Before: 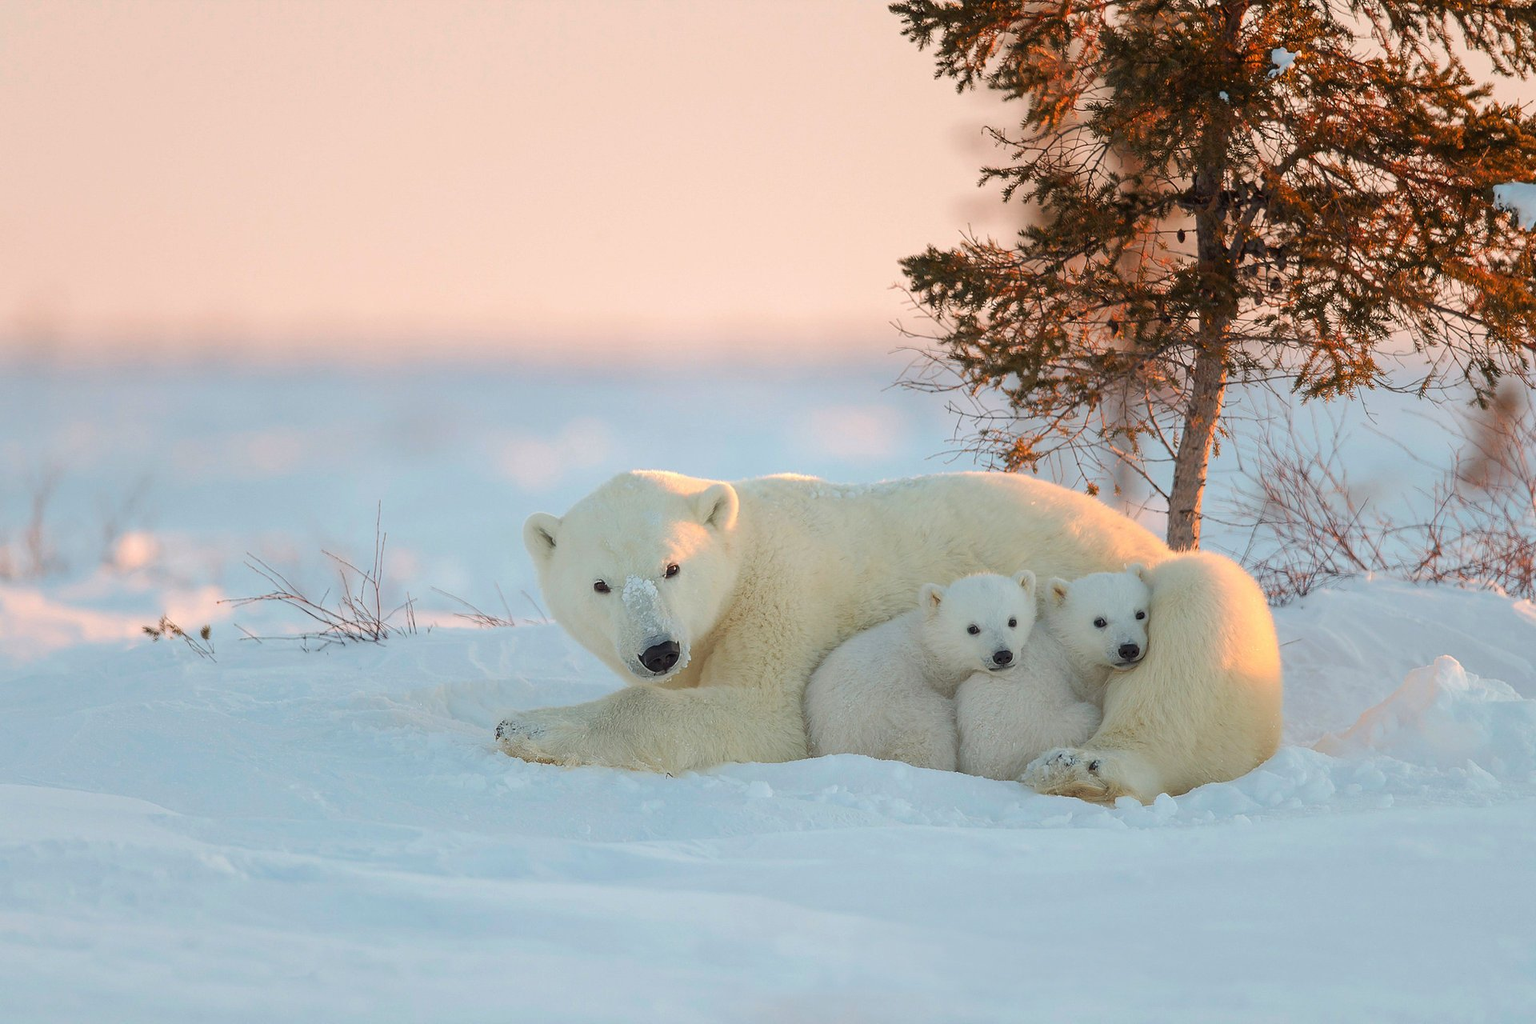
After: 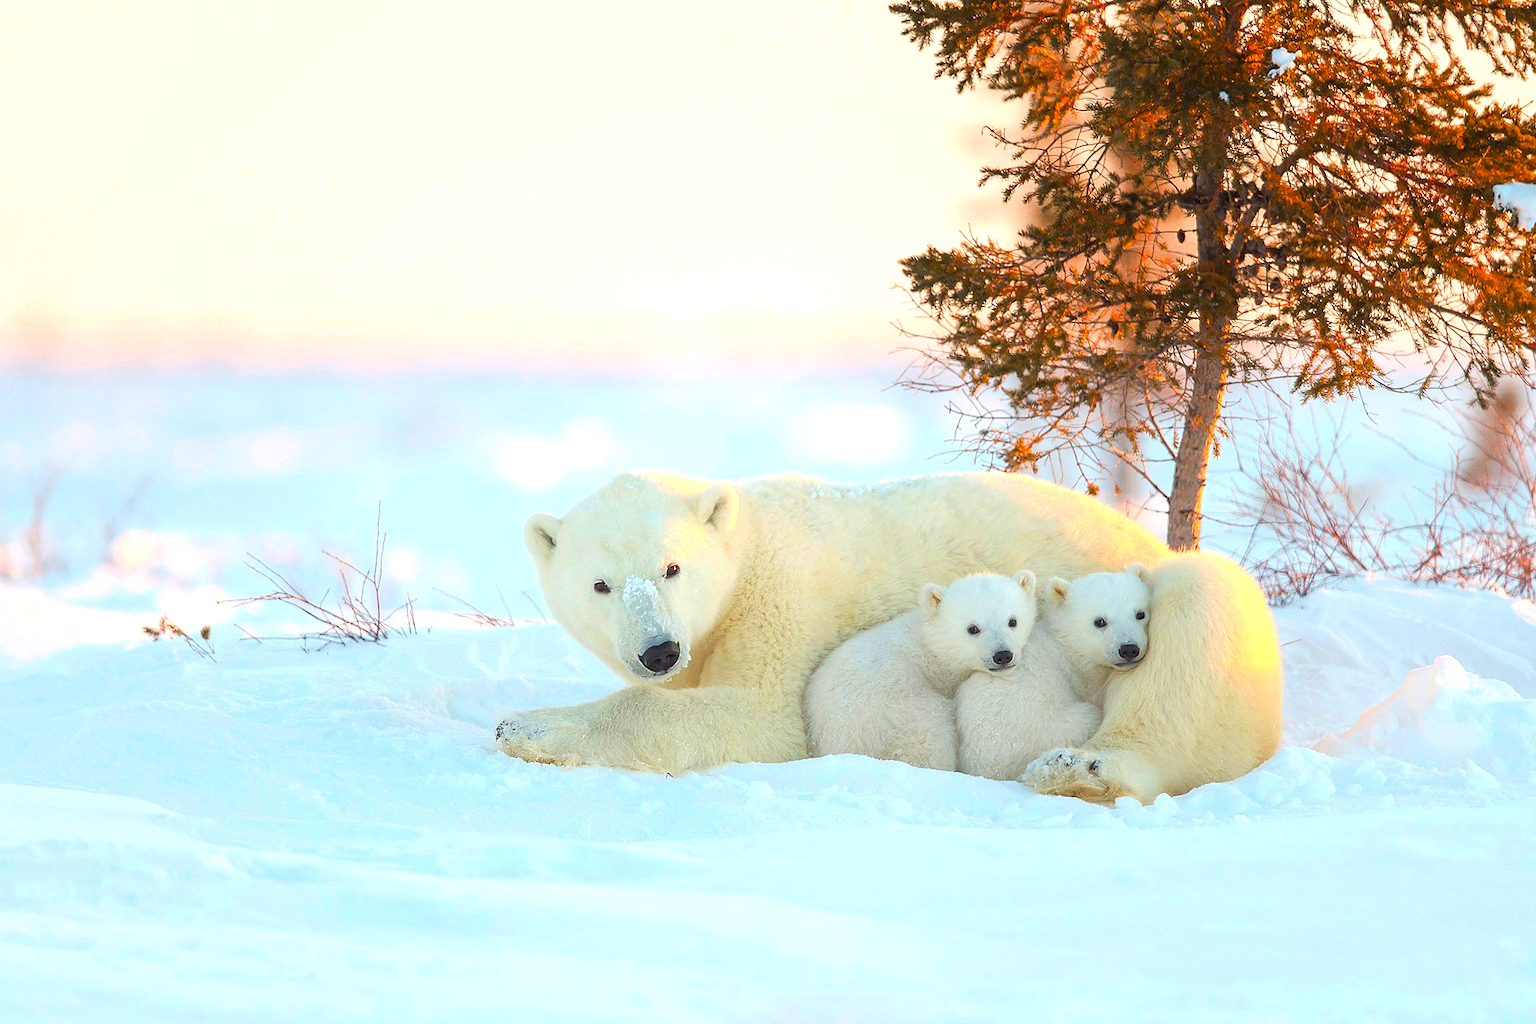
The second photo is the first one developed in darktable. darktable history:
exposure: black level correction -0.001, exposure 0.9 EV, compensate exposure bias true, compensate highlight preservation false
color balance rgb: perceptual saturation grading › global saturation 20%, global vibrance 20%
contrast brightness saturation: contrast -0.02, brightness -0.01, saturation 0.03
